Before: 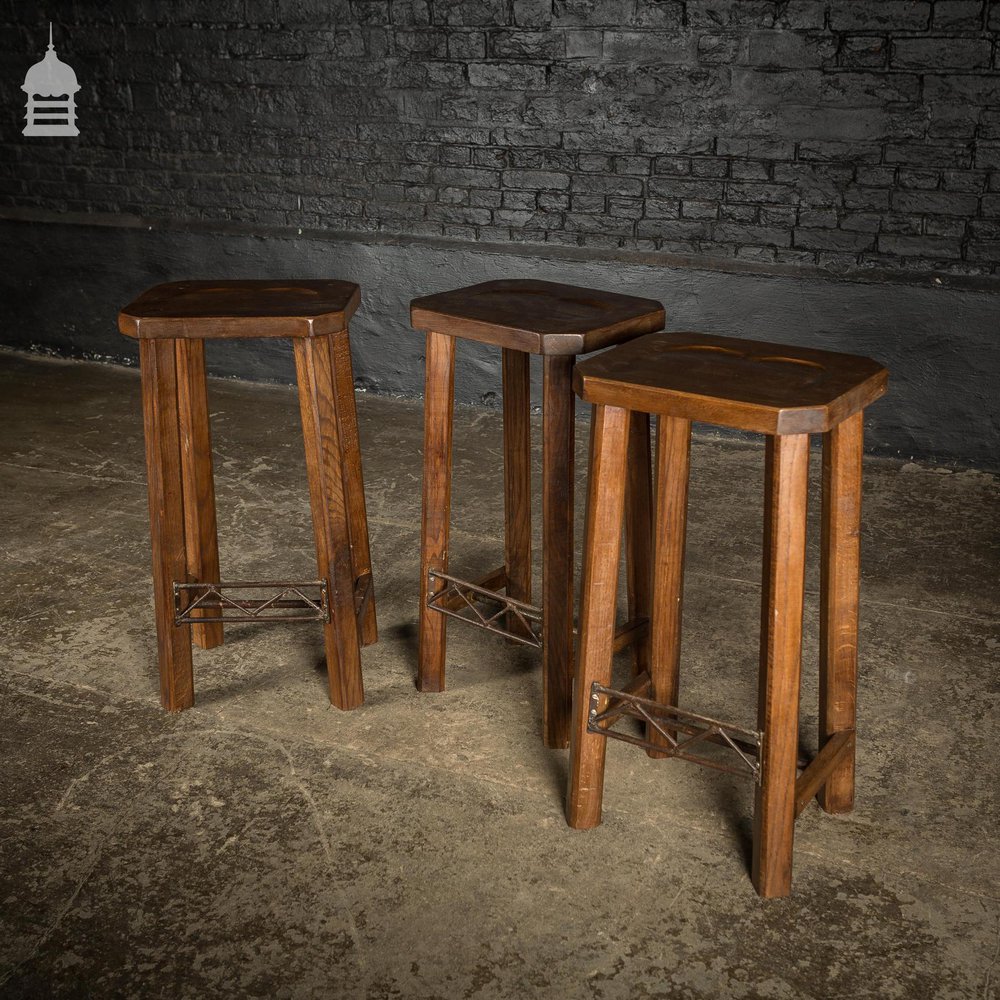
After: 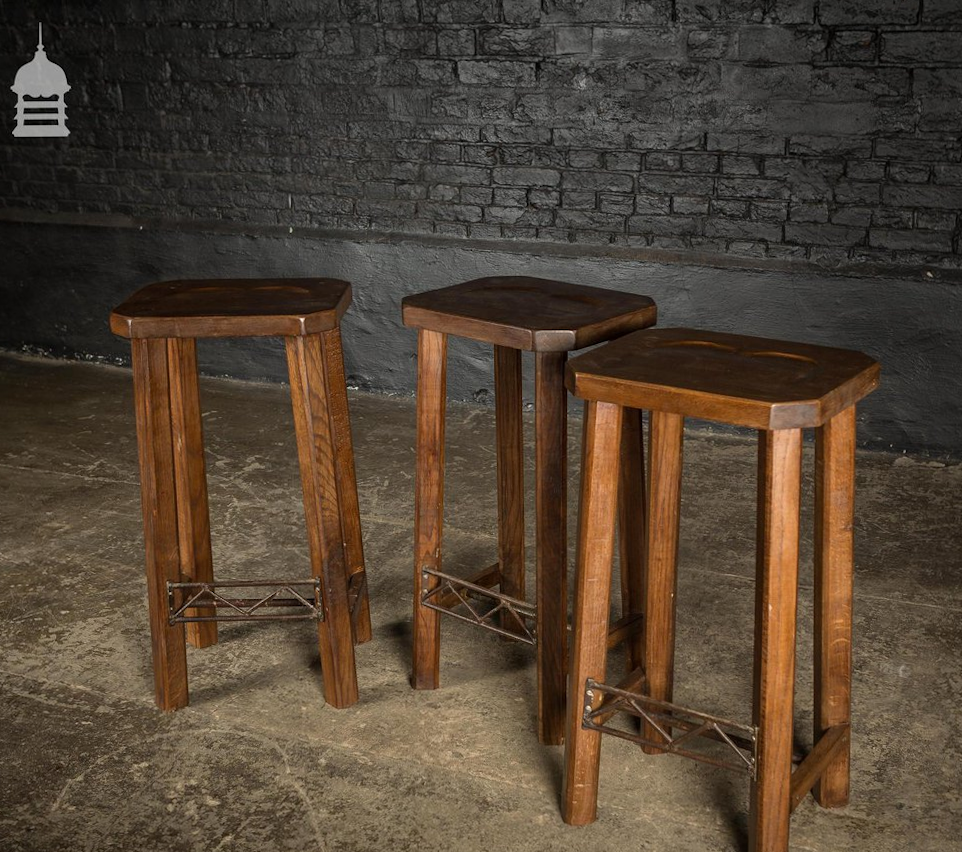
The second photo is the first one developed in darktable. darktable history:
crop and rotate: angle 0.44°, left 0.37%, right 2.626%, bottom 14.127%
